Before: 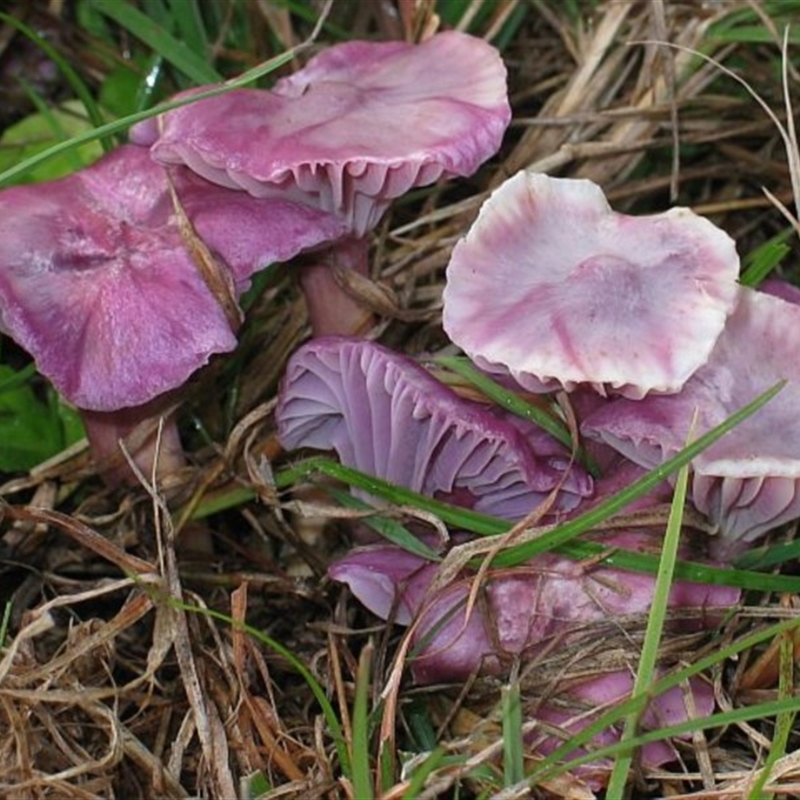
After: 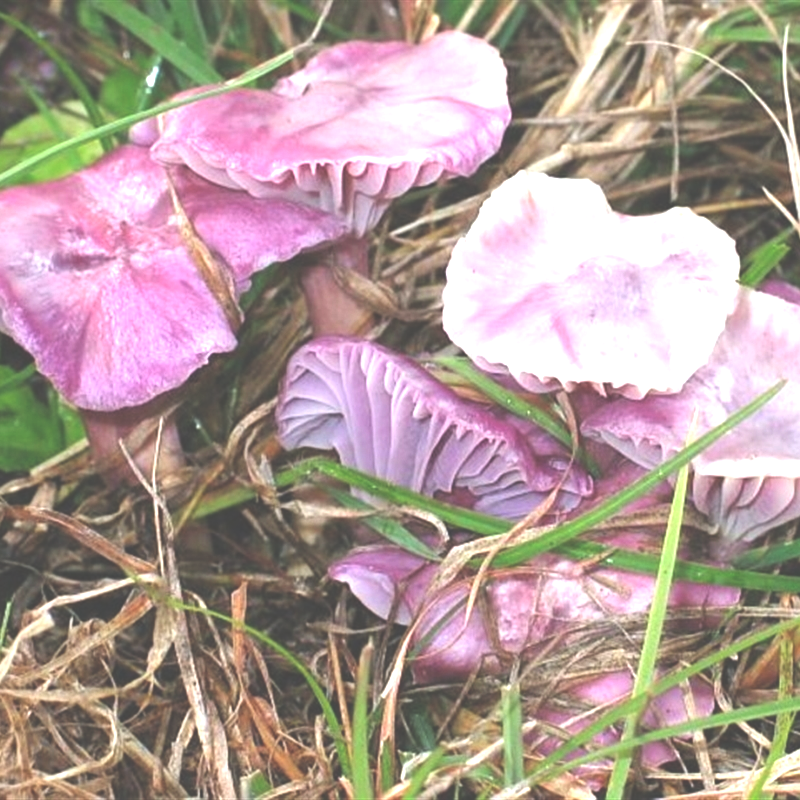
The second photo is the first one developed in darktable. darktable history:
exposure: black level correction -0.024, exposure 1.394 EV, compensate exposure bias true, compensate highlight preservation false
